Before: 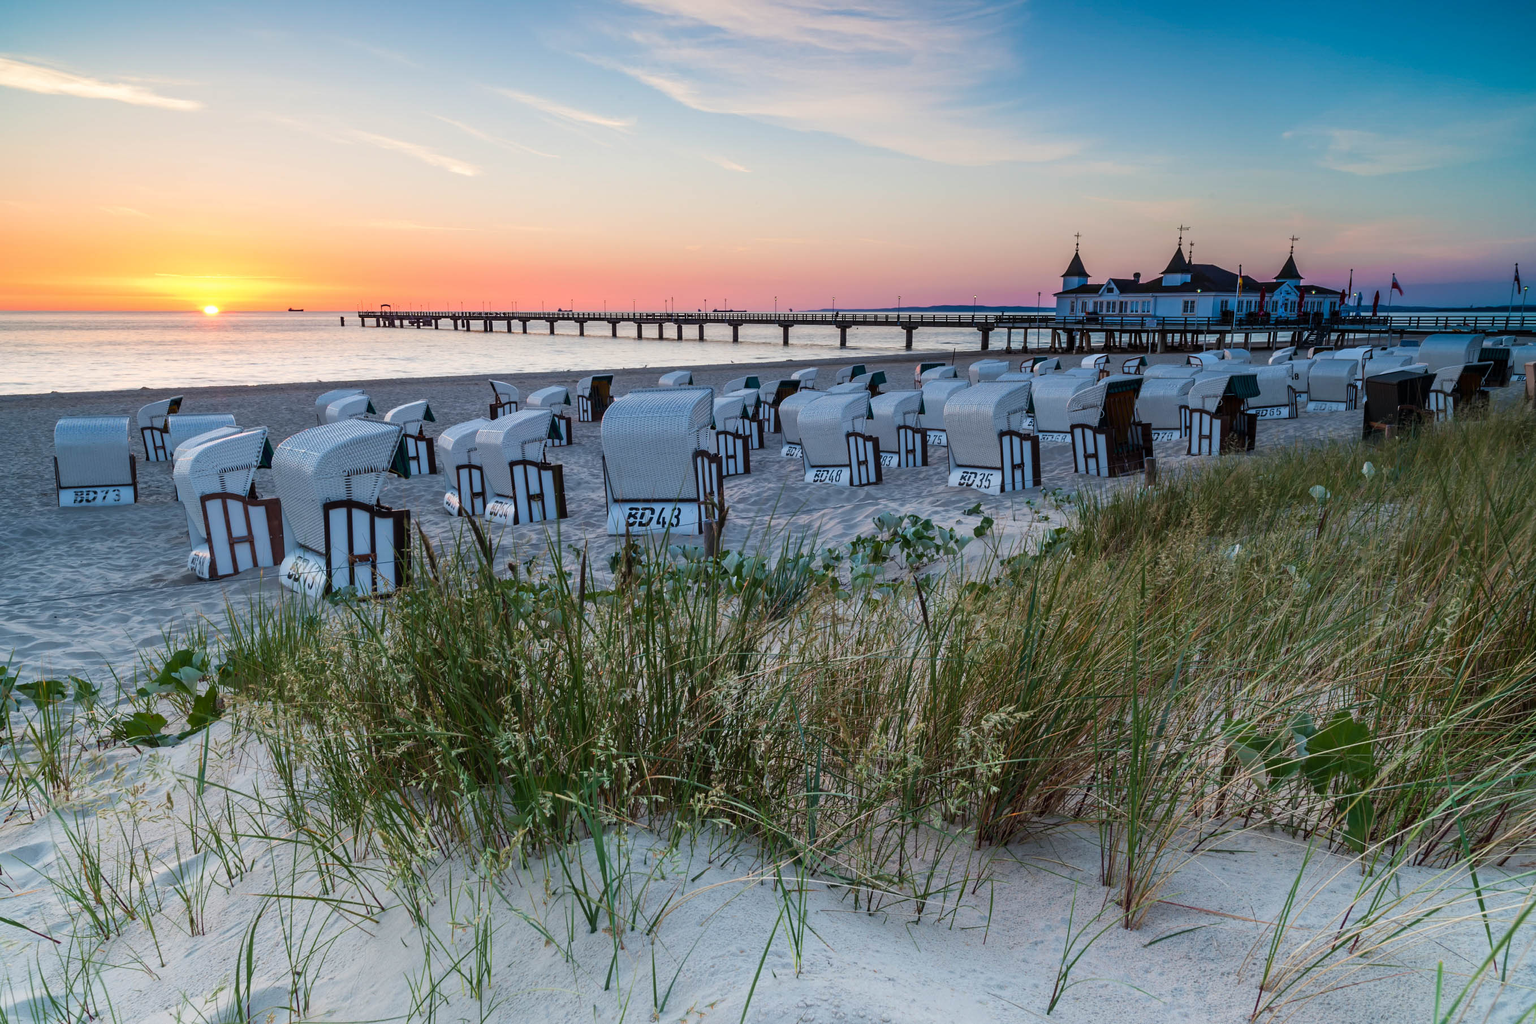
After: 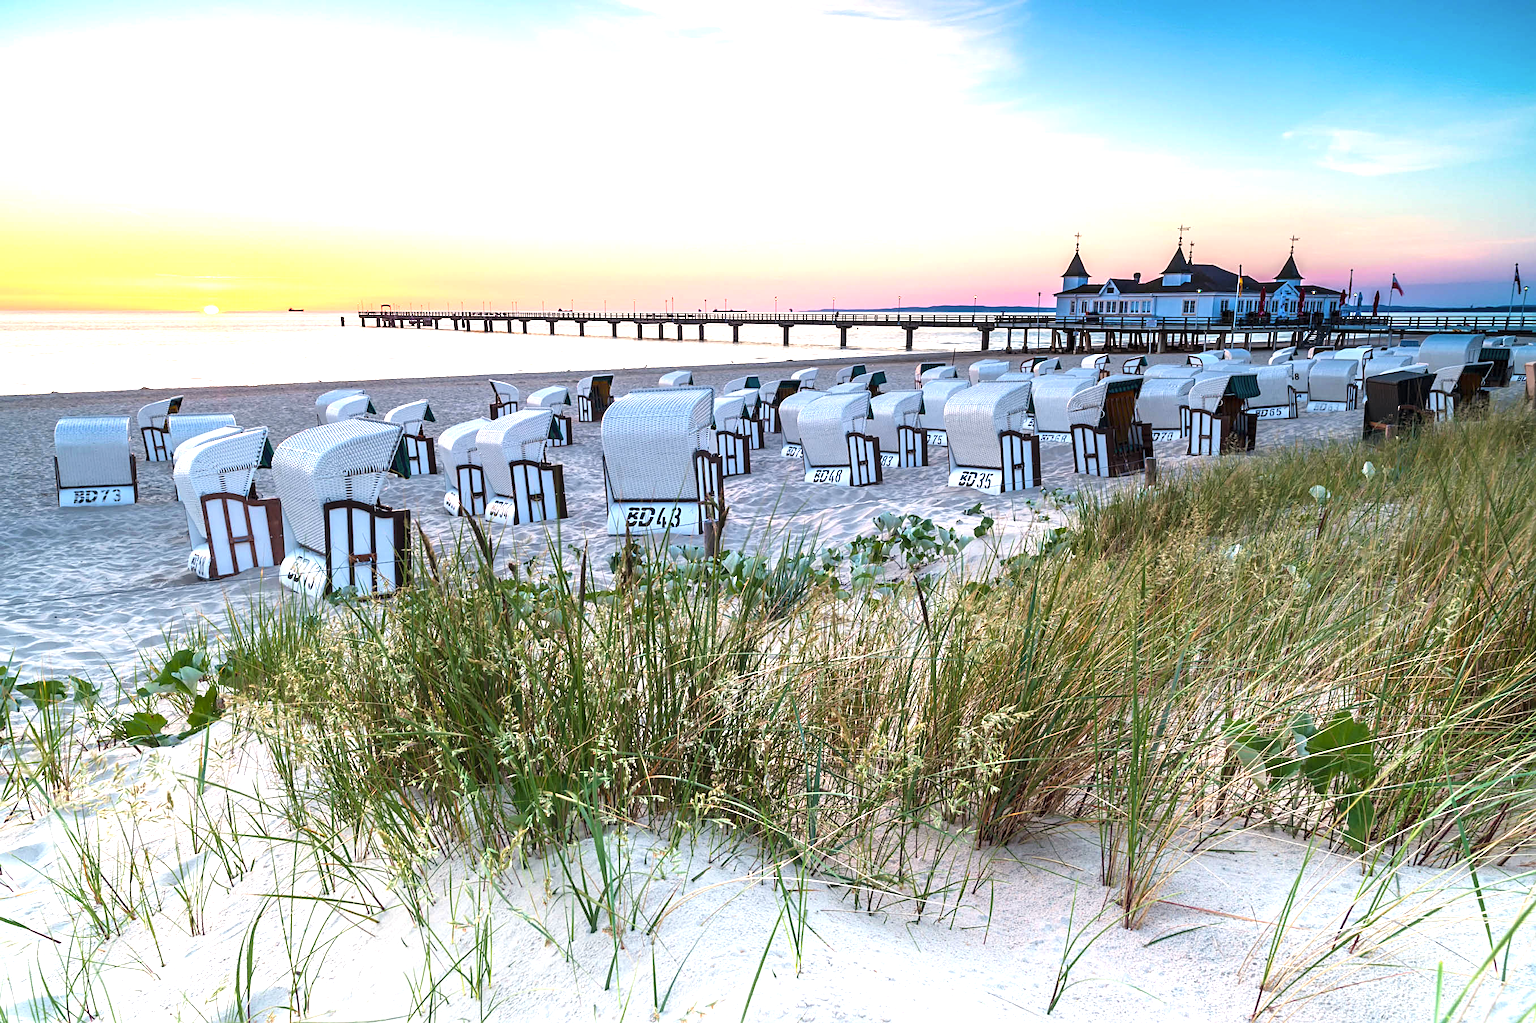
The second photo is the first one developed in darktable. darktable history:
color correction: highlights a* 3.9, highlights b* 5.11
exposure: black level correction 0, exposure 1.365 EV, compensate exposure bias true, compensate highlight preservation false
sharpen: radius 2.524, amount 0.341
